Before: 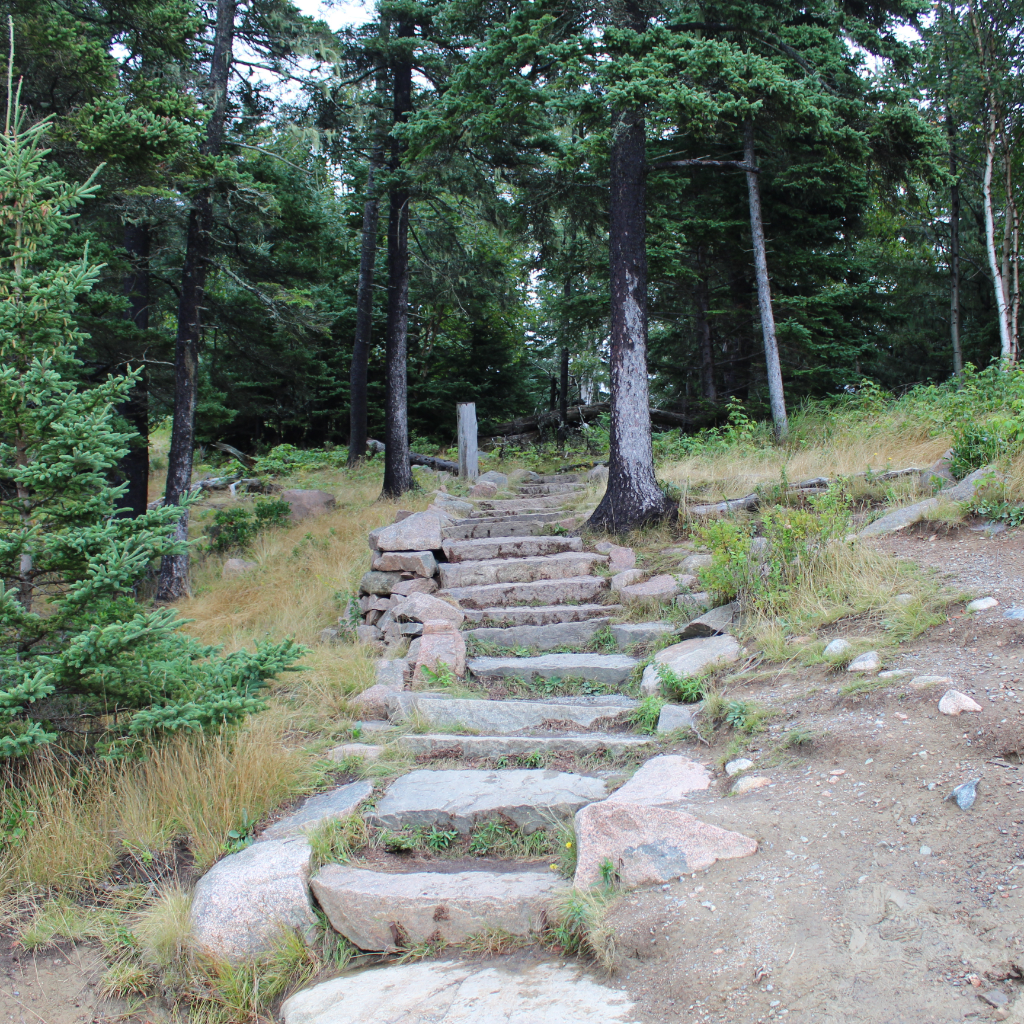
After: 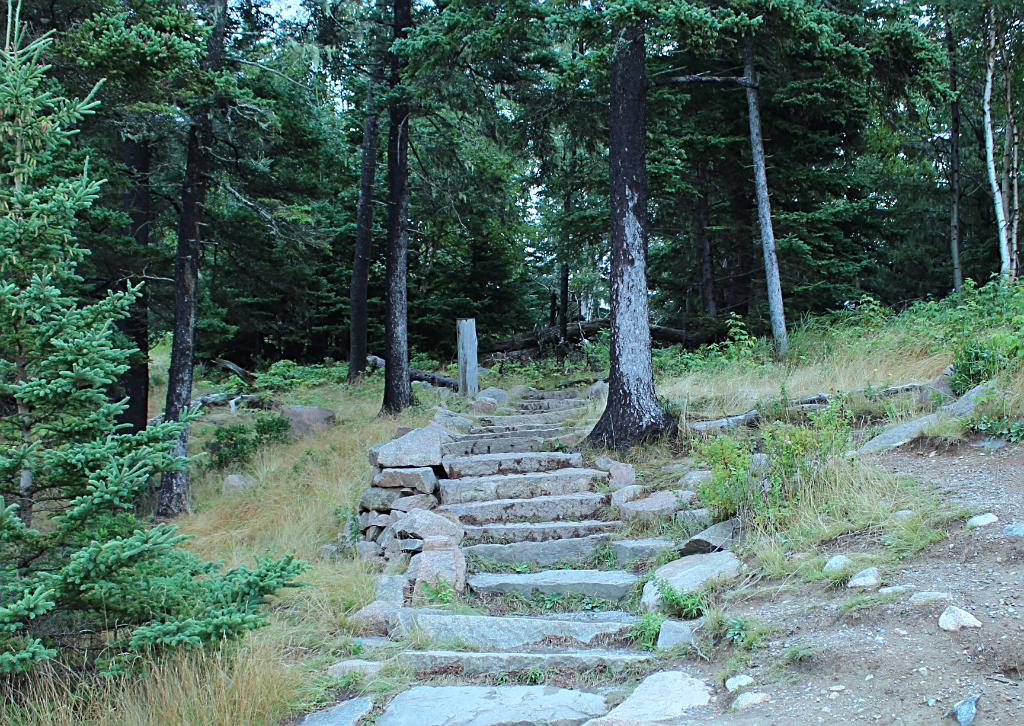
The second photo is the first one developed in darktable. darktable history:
crop and rotate: top 8.238%, bottom 20.858%
color correction: highlights a* -10.08, highlights b* -9.72
sharpen: on, module defaults
